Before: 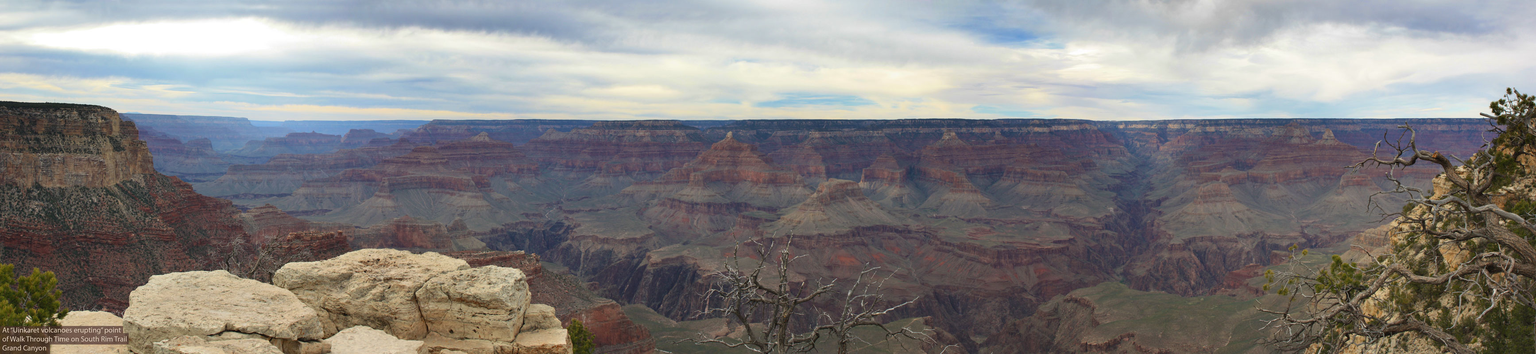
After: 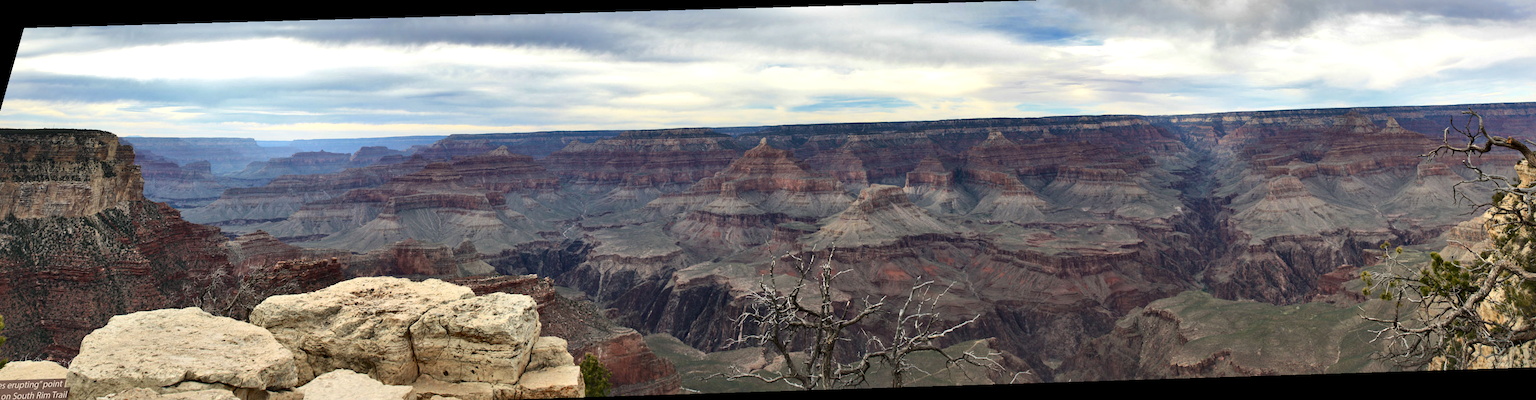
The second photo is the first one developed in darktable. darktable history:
rotate and perspective: rotation -1.68°, lens shift (vertical) -0.146, crop left 0.049, crop right 0.912, crop top 0.032, crop bottom 0.96
color balance rgb: contrast -10%
local contrast: mode bilateral grid, contrast 70, coarseness 75, detail 180%, midtone range 0.2
tone equalizer: -8 EV -0.417 EV, -7 EV -0.389 EV, -6 EV -0.333 EV, -5 EV -0.222 EV, -3 EV 0.222 EV, -2 EV 0.333 EV, -1 EV 0.389 EV, +0 EV 0.417 EV, edges refinement/feathering 500, mask exposure compensation -1.57 EV, preserve details no
